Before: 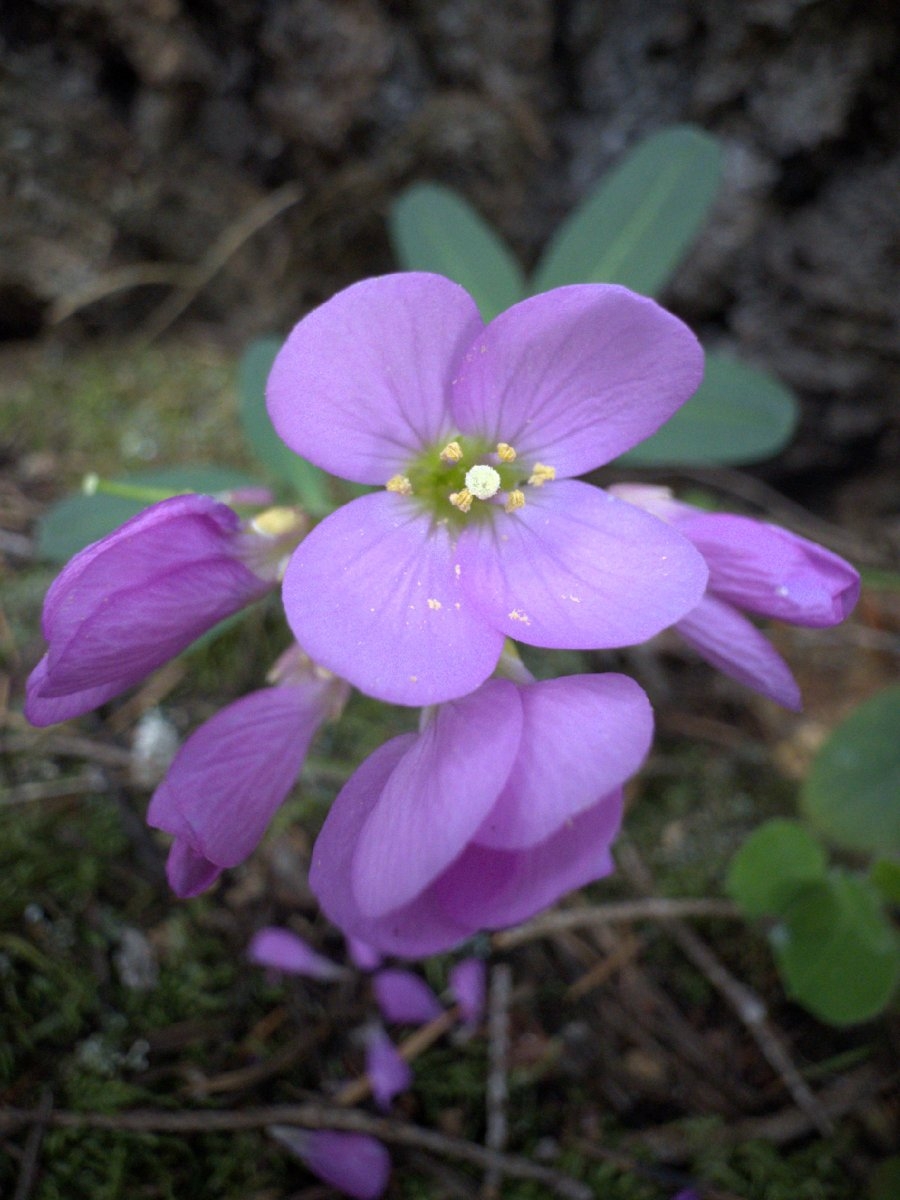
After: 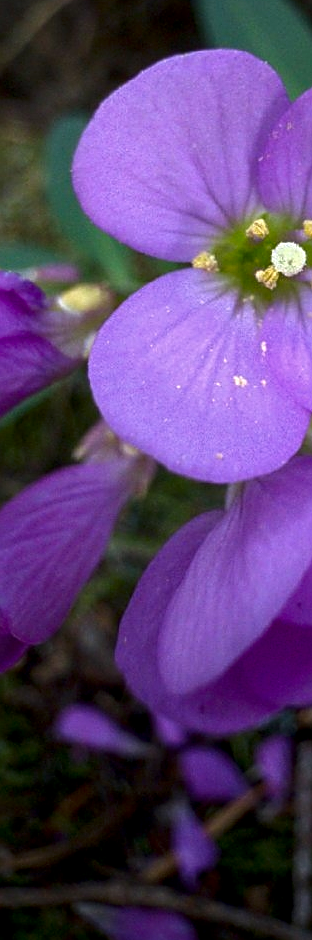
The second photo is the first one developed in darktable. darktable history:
exposure: exposure 0.014 EV, compensate highlight preservation false
crop and rotate: left 21.653%, top 18.653%, right 43.621%, bottom 3.001%
base curve: curves: ch0 [(0, 0) (0.283, 0.295) (1, 1)]
sharpen: amount 0.489
local contrast: on, module defaults
contrast brightness saturation: brightness -0.248, saturation 0.204
